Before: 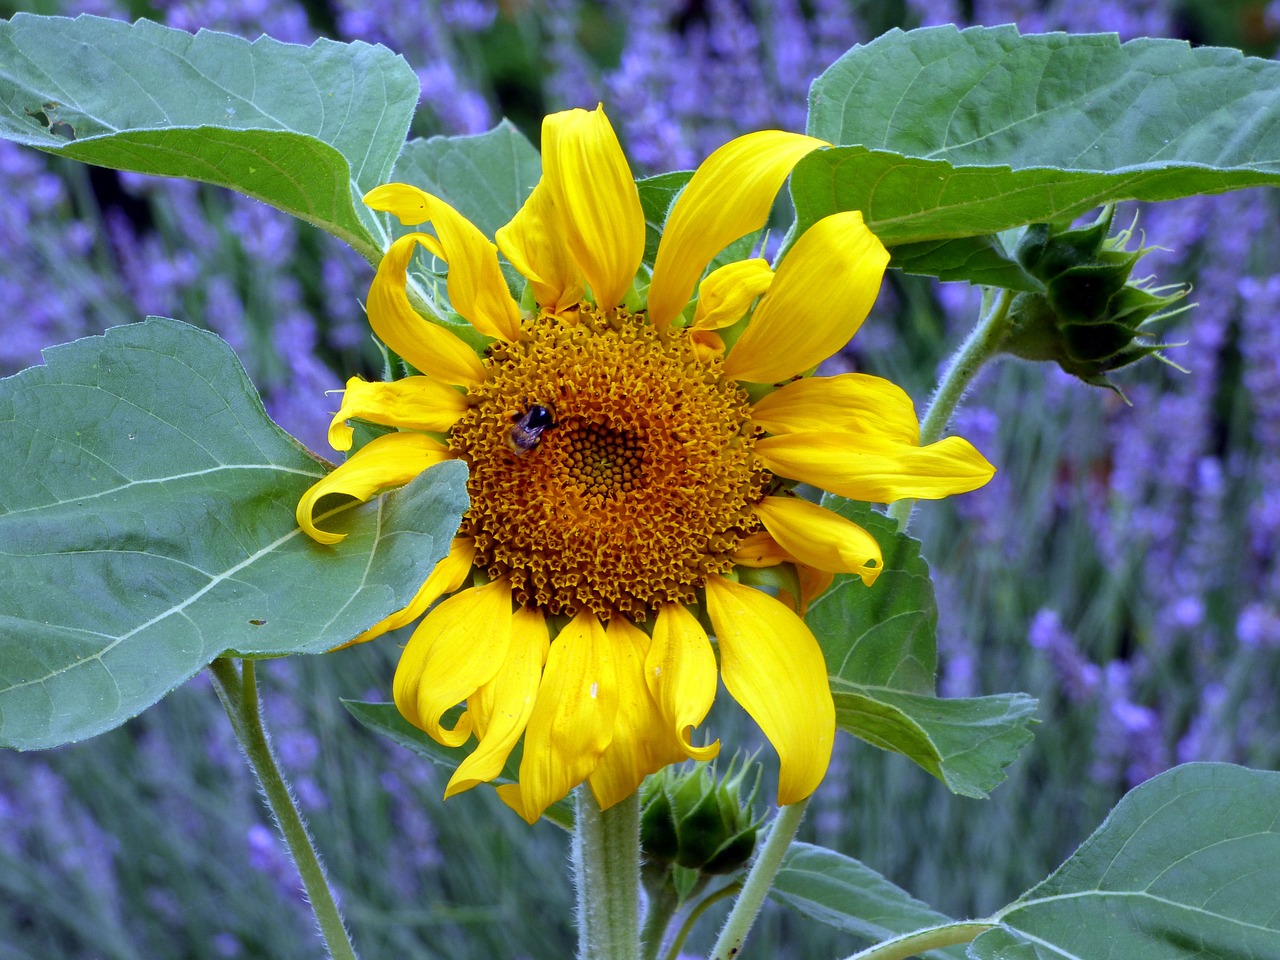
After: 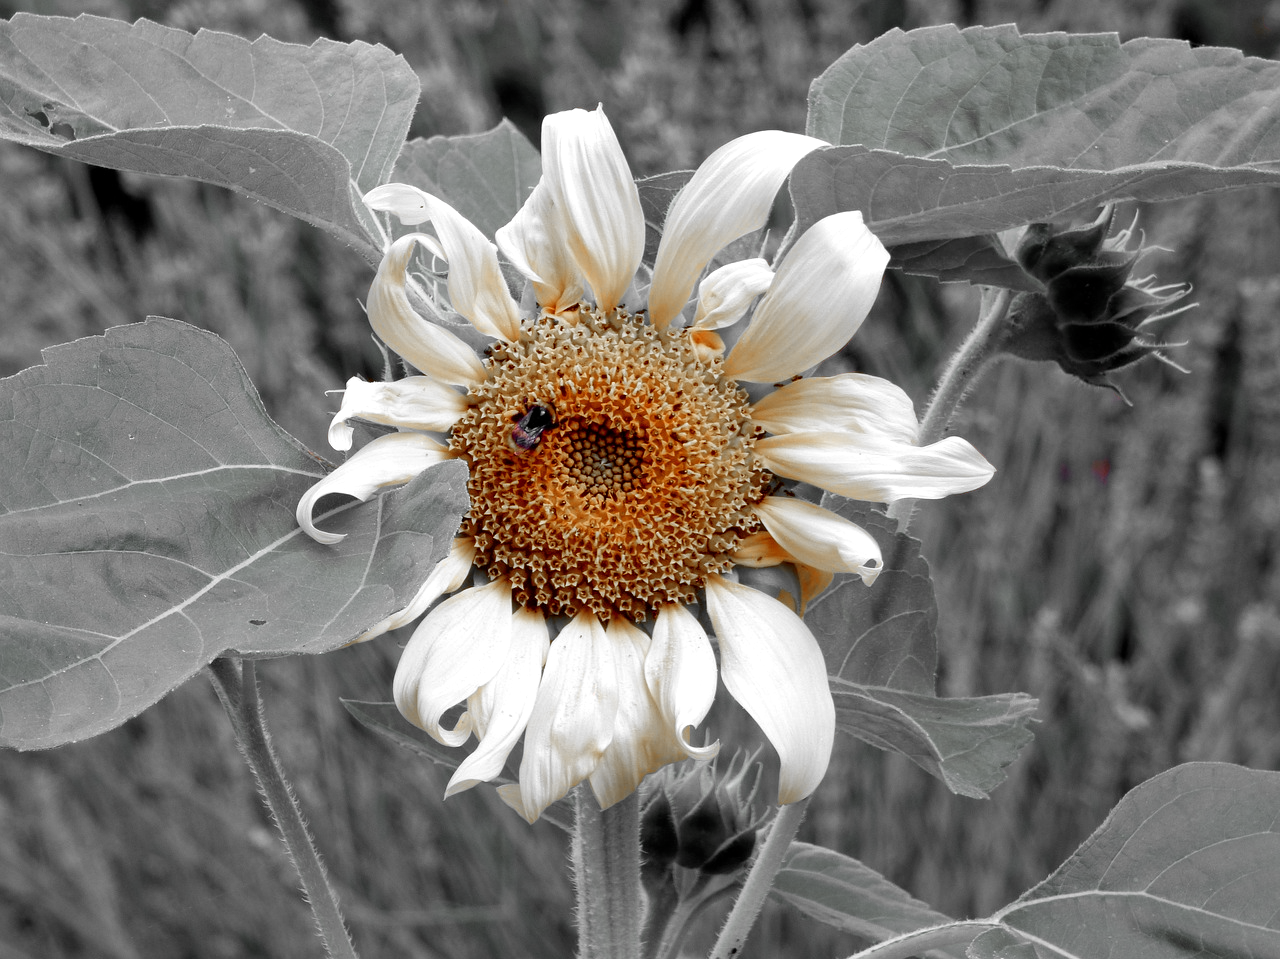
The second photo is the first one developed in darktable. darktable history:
crop: bottom 0.063%
color zones: curves: ch0 [(0, 0.65) (0.096, 0.644) (0.221, 0.539) (0.429, 0.5) (0.571, 0.5) (0.714, 0.5) (0.857, 0.5) (1, 0.65)]; ch1 [(0, 0.5) (0.143, 0.5) (0.257, -0.002) (0.429, 0.04) (0.571, -0.001) (0.714, -0.015) (0.857, 0.024) (1, 0.5)]
color balance rgb: perceptual saturation grading › global saturation 27.442%, perceptual saturation grading › highlights -28.415%, perceptual saturation grading › mid-tones 15.501%, perceptual saturation grading › shadows 33.723%
